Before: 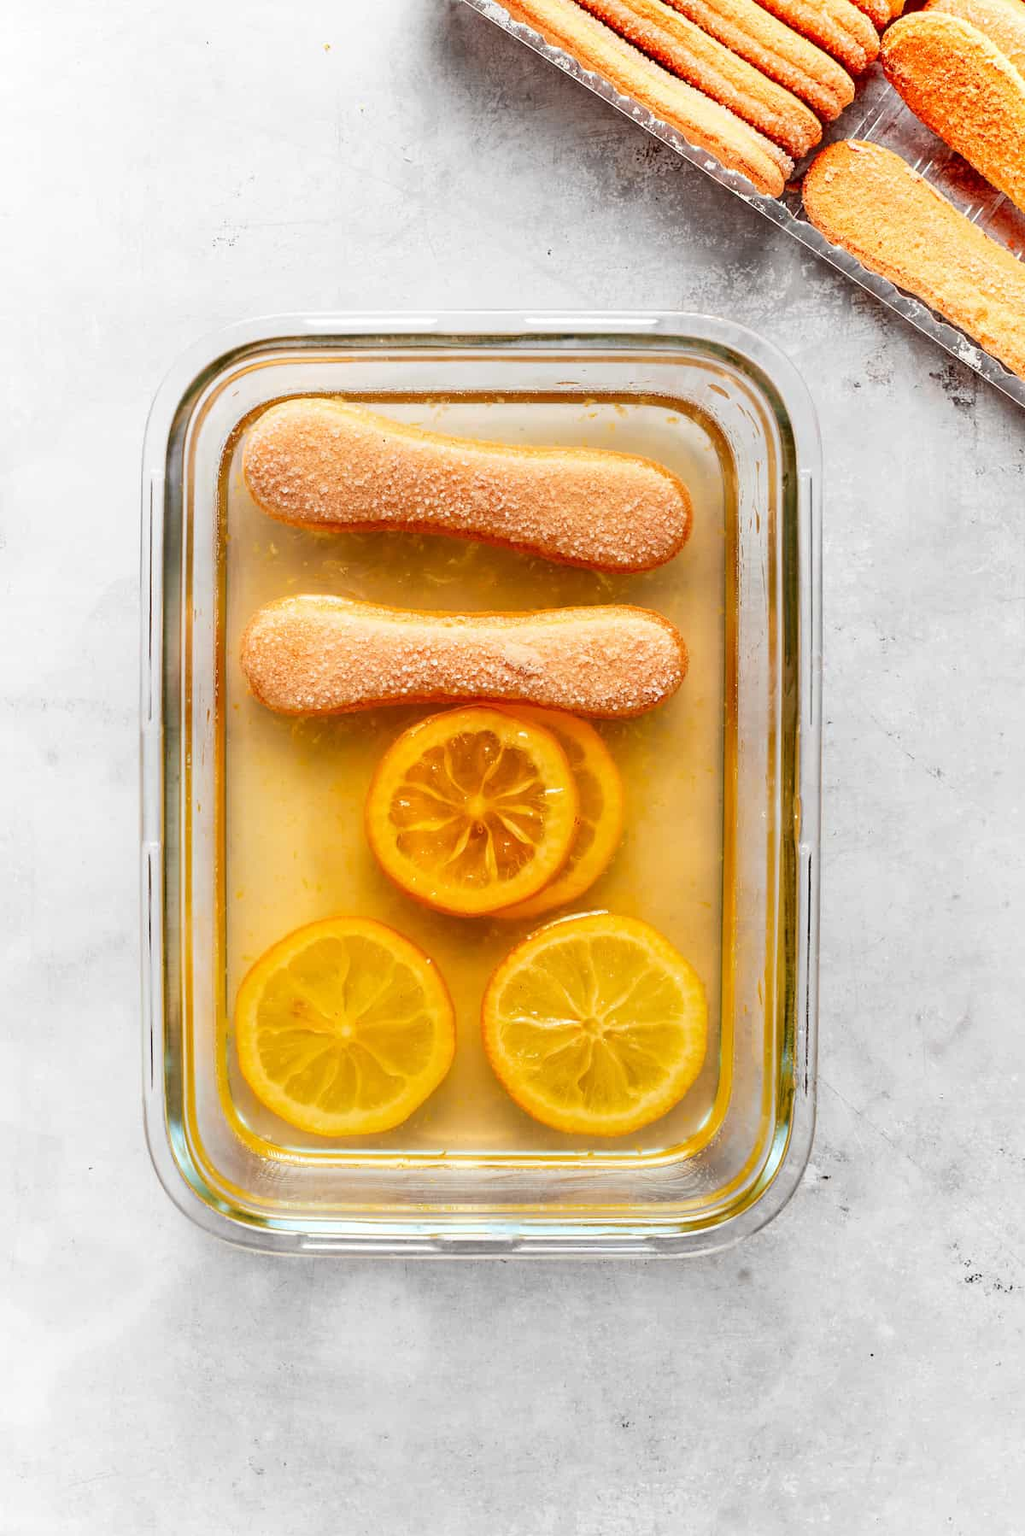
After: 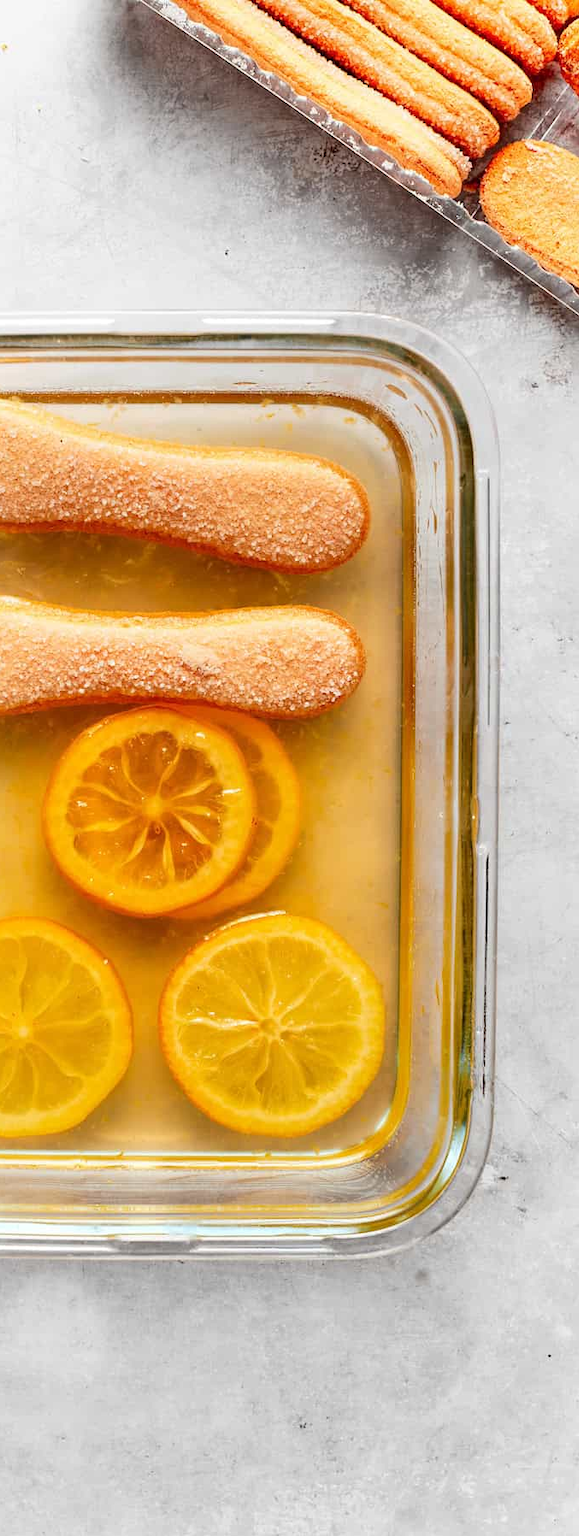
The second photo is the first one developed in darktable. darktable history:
crop: left 31.578%, top 0.014%, right 11.841%
